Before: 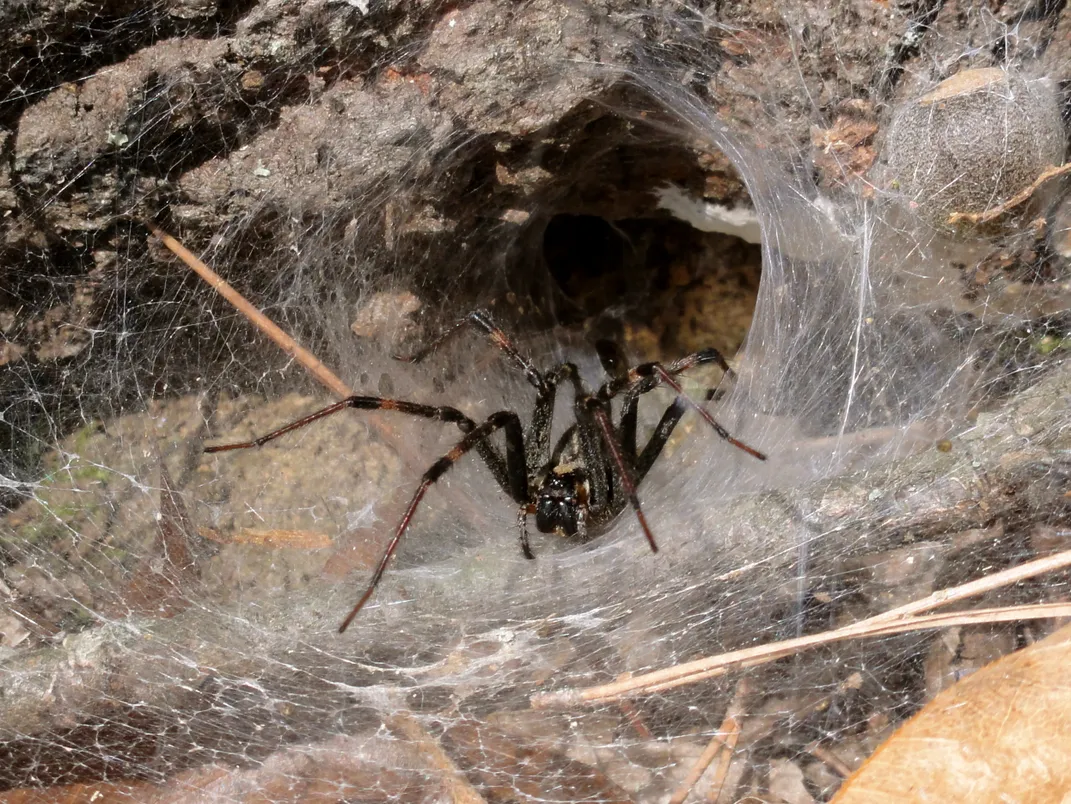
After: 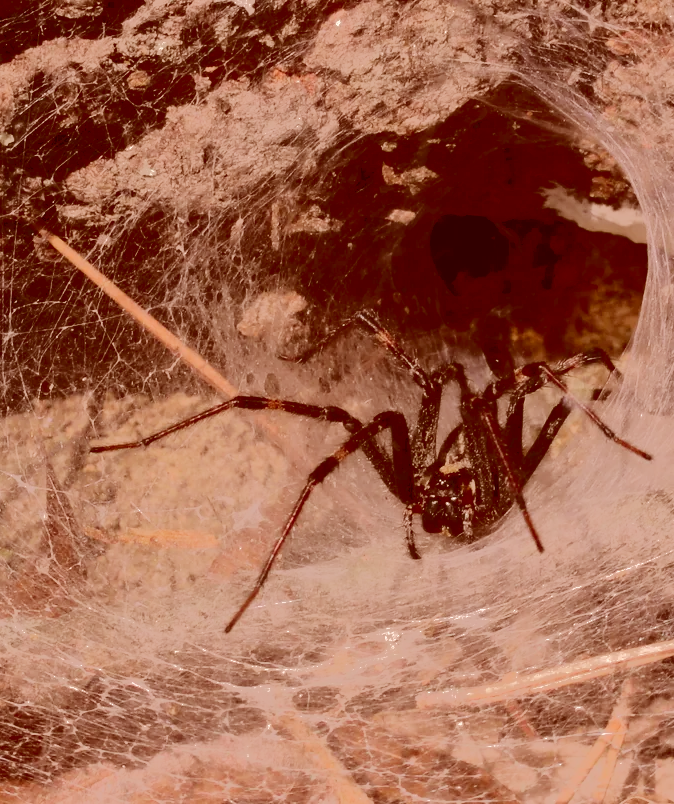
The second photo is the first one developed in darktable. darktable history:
tone curve: curves: ch0 [(0, 0) (0.003, 0.118) (0.011, 0.118) (0.025, 0.122) (0.044, 0.131) (0.069, 0.142) (0.1, 0.155) (0.136, 0.168) (0.177, 0.183) (0.224, 0.216) (0.277, 0.265) (0.335, 0.337) (0.399, 0.415) (0.468, 0.506) (0.543, 0.586) (0.623, 0.665) (0.709, 0.716) (0.801, 0.737) (0.898, 0.744) (1, 1)], color space Lab, linked channels, preserve colors none
color correction: highlights a* 9.13, highlights b* 8.97, shadows a* 39.56, shadows b* 39.22, saturation 0.777
crop: left 10.708%, right 26.35%
